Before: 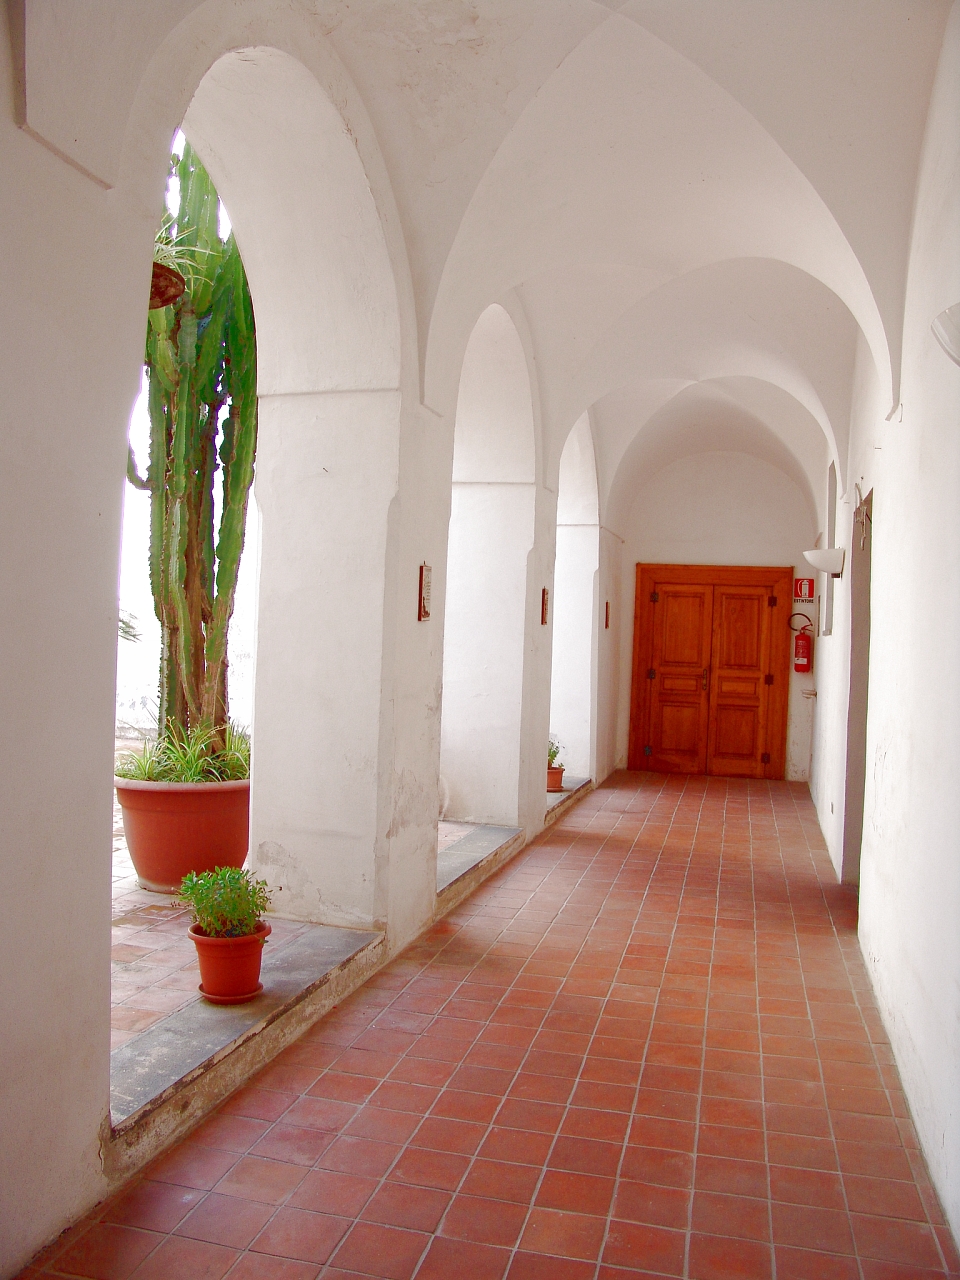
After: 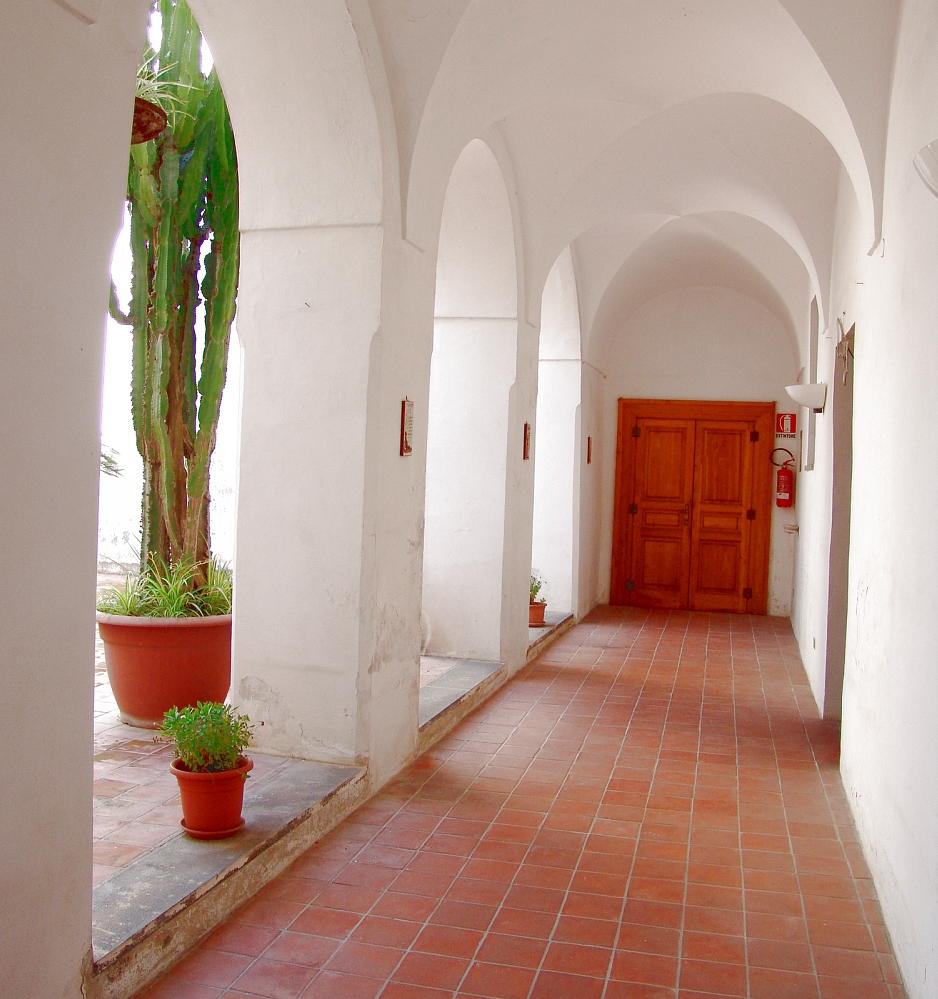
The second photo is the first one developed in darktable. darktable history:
crop and rotate: left 1.929%, top 12.949%, right 0.311%, bottom 8.981%
